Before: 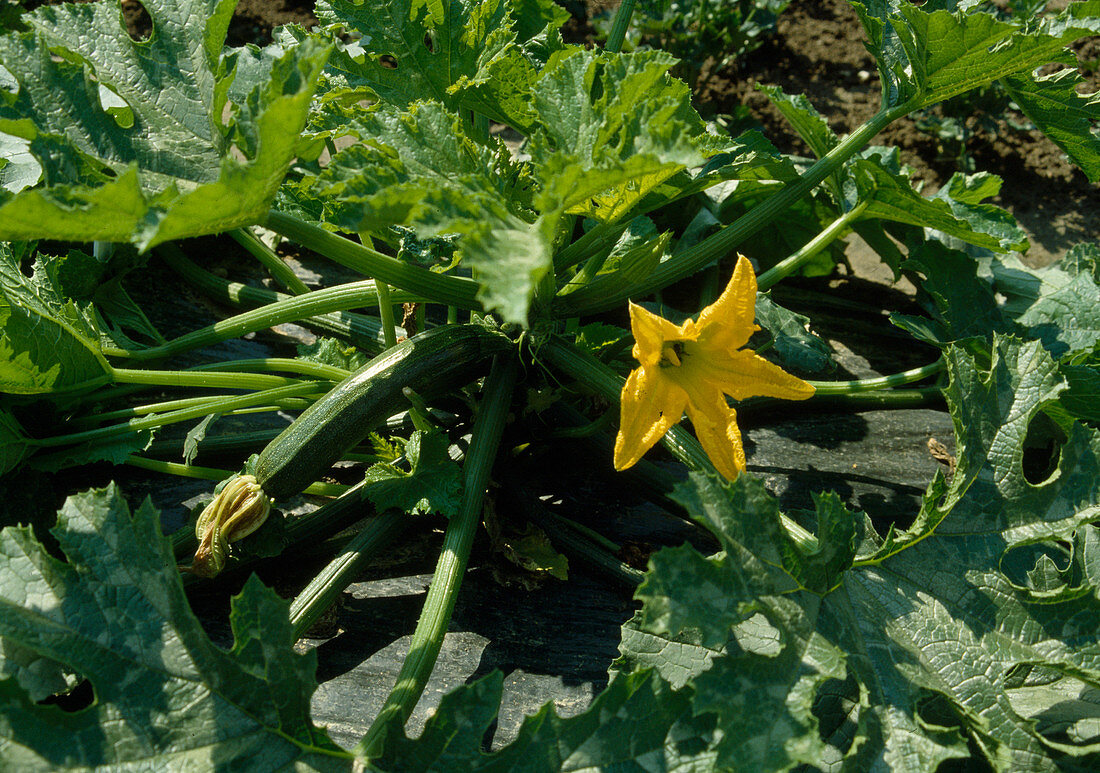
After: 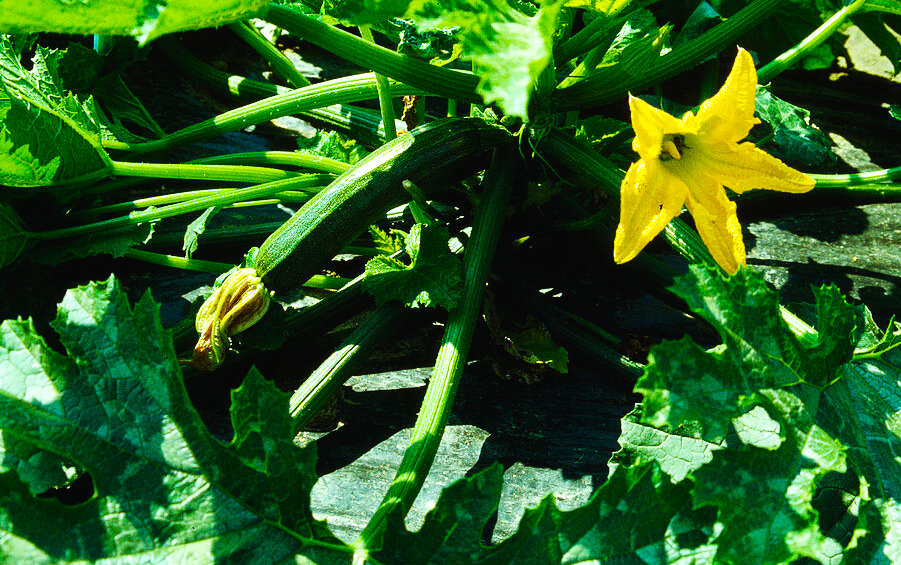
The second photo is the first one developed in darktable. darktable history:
base curve: curves: ch0 [(0, 0) (0.007, 0.004) (0.027, 0.03) (0.046, 0.07) (0.207, 0.54) (0.442, 0.872) (0.673, 0.972) (1, 1)], preserve colors none
crop: top 26.884%, right 18.015%
color balance rgb: shadows lift › luminance -20.245%, highlights gain › chroma 4.108%, highlights gain › hue 199.64°, global offset › luminance 0.497%, perceptual saturation grading › global saturation 39.79%
